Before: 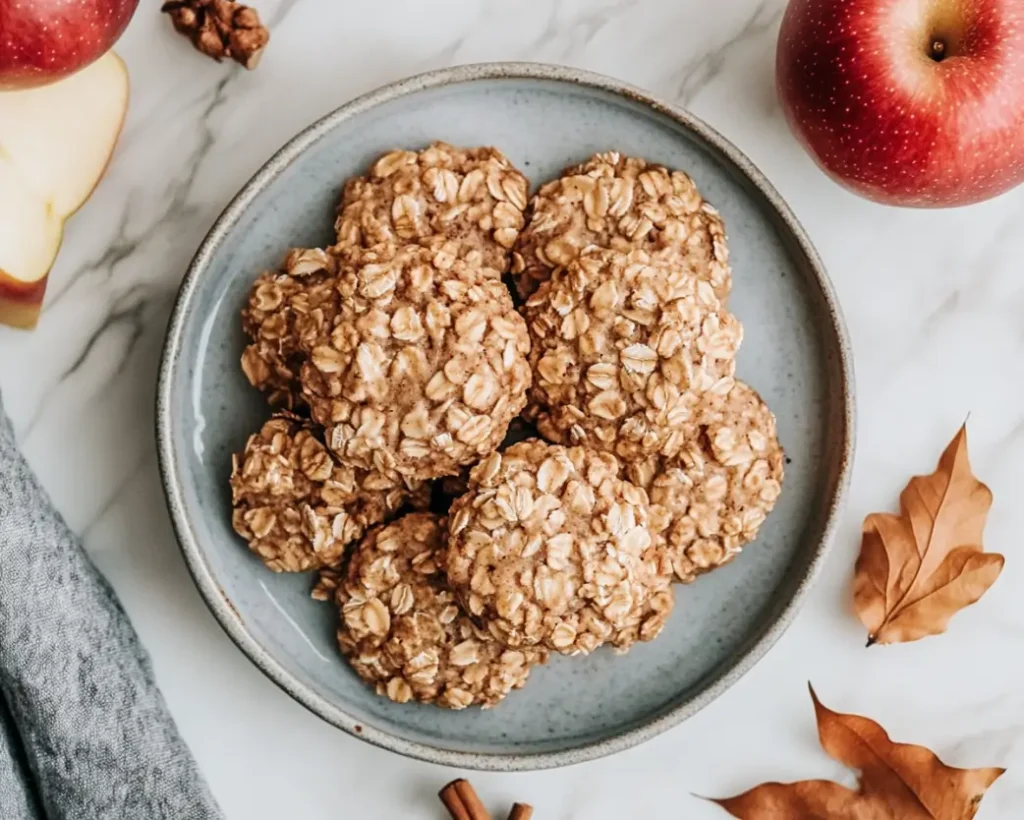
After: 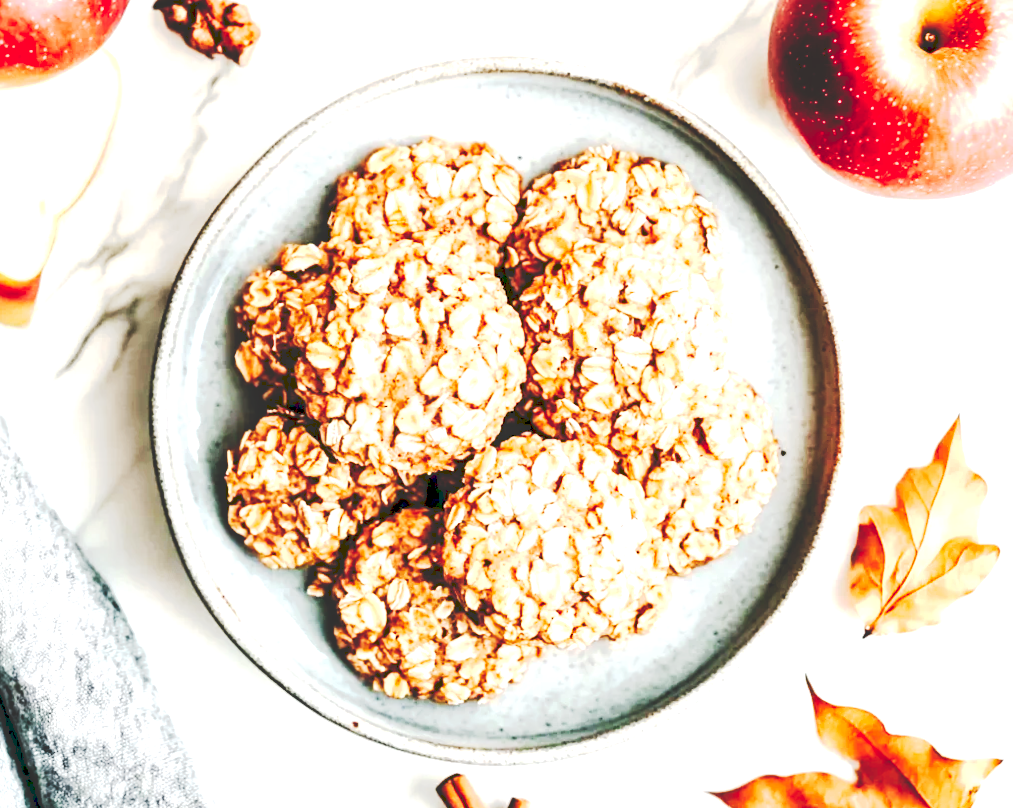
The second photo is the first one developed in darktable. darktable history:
exposure: black level correction 0, exposure 1.45 EV, compensate exposure bias true, compensate highlight preservation false
rotate and perspective: rotation -0.45°, automatic cropping original format, crop left 0.008, crop right 0.992, crop top 0.012, crop bottom 0.988
tone curve: curves: ch0 [(0, 0) (0.003, 0.184) (0.011, 0.184) (0.025, 0.189) (0.044, 0.192) (0.069, 0.194) (0.1, 0.2) (0.136, 0.202) (0.177, 0.206) (0.224, 0.214) (0.277, 0.243) (0.335, 0.297) (0.399, 0.39) (0.468, 0.508) (0.543, 0.653) (0.623, 0.754) (0.709, 0.834) (0.801, 0.887) (0.898, 0.925) (1, 1)], preserve colors none
contrast equalizer: octaves 7, y [[0.6 ×6], [0.55 ×6], [0 ×6], [0 ×6], [0 ×6]], mix 0.2
